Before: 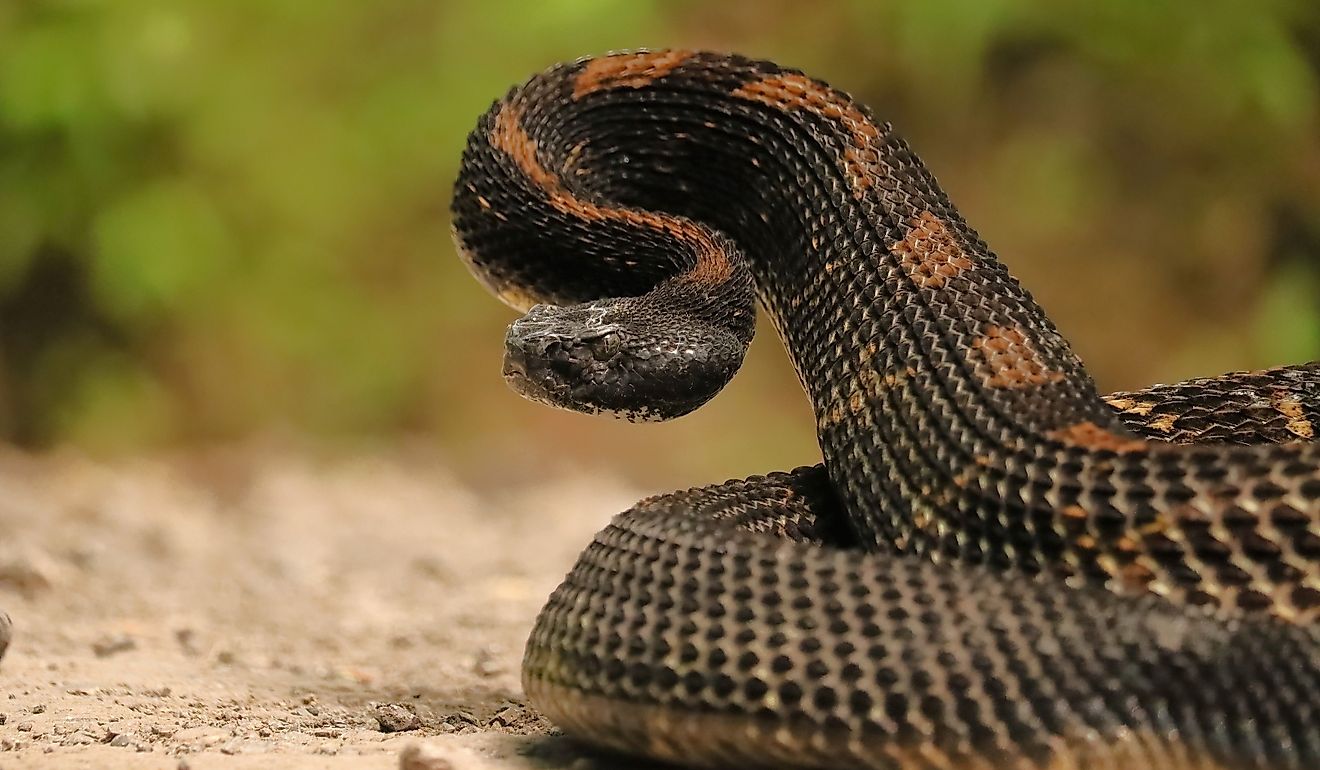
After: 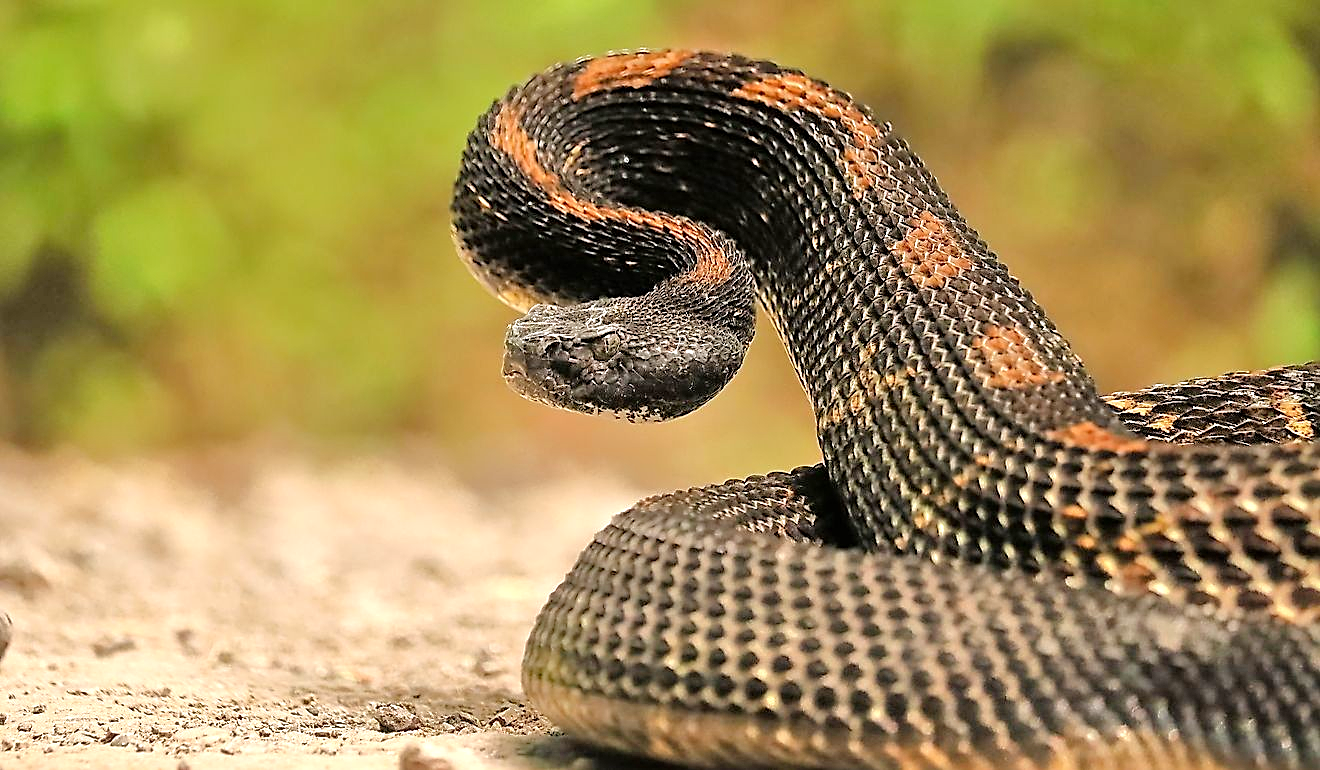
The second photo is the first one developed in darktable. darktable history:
tone equalizer: -7 EV 0.15 EV, -6 EV 0.6 EV, -5 EV 1.15 EV, -4 EV 1.33 EV, -3 EV 1.15 EV, -2 EV 0.6 EV, -1 EV 0.15 EV, mask exposure compensation -0.5 EV
exposure: black level correction 0.001, exposure 0.5 EV, compensate exposure bias true, compensate highlight preservation false
sharpen: radius 1.967
